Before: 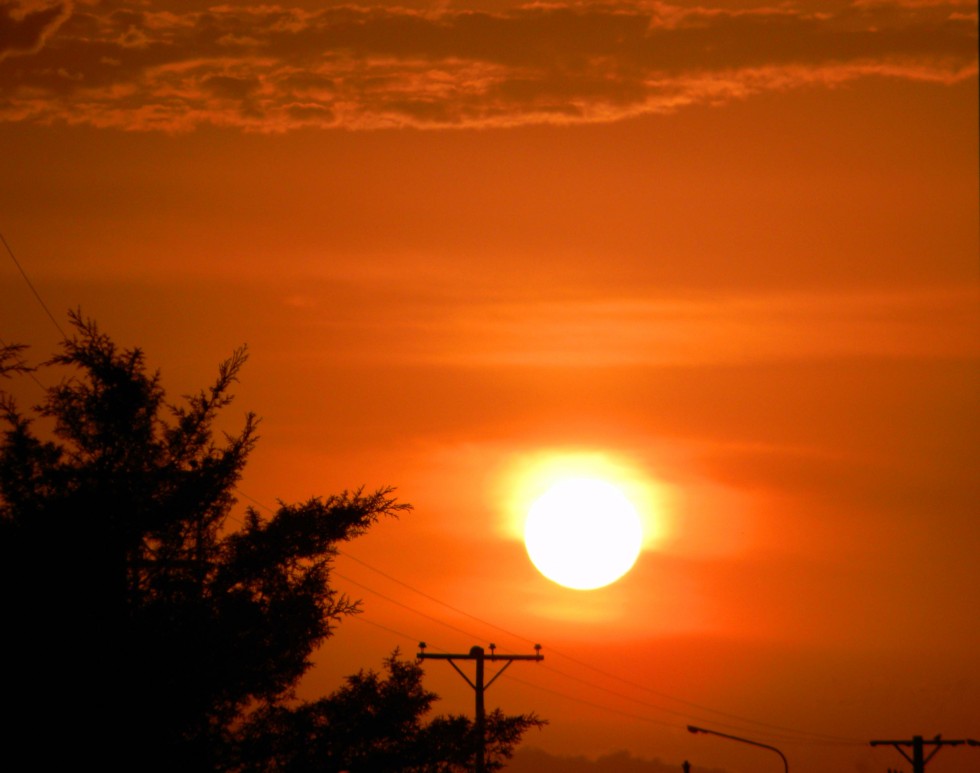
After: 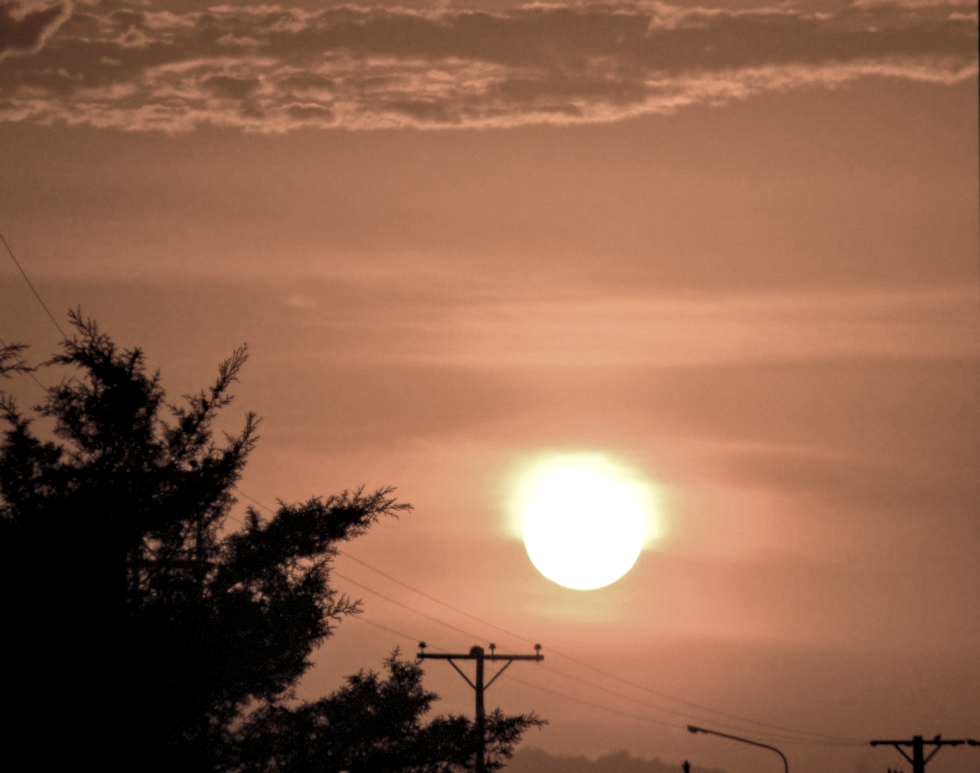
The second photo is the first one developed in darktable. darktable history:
local contrast: on, module defaults
color zones: curves: ch0 [(0, 0.613) (0.01, 0.613) (0.245, 0.448) (0.498, 0.529) (0.642, 0.665) (0.879, 0.777) (0.99, 0.613)]; ch1 [(0, 0.035) (0.121, 0.189) (0.259, 0.197) (0.415, 0.061) (0.589, 0.022) (0.732, 0.022) (0.857, 0.026) (0.991, 0.053)]
tone equalizer: -8 EV -0.002 EV, -7 EV 0.005 EV, -6 EV -0.015 EV, -5 EV 0.014 EV, -4 EV -0.012 EV, -3 EV 0.03 EV, -2 EV -0.058 EV, -1 EV -0.302 EV, +0 EV -0.561 EV
exposure: exposure 0.781 EV, compensate highlight preservation false
